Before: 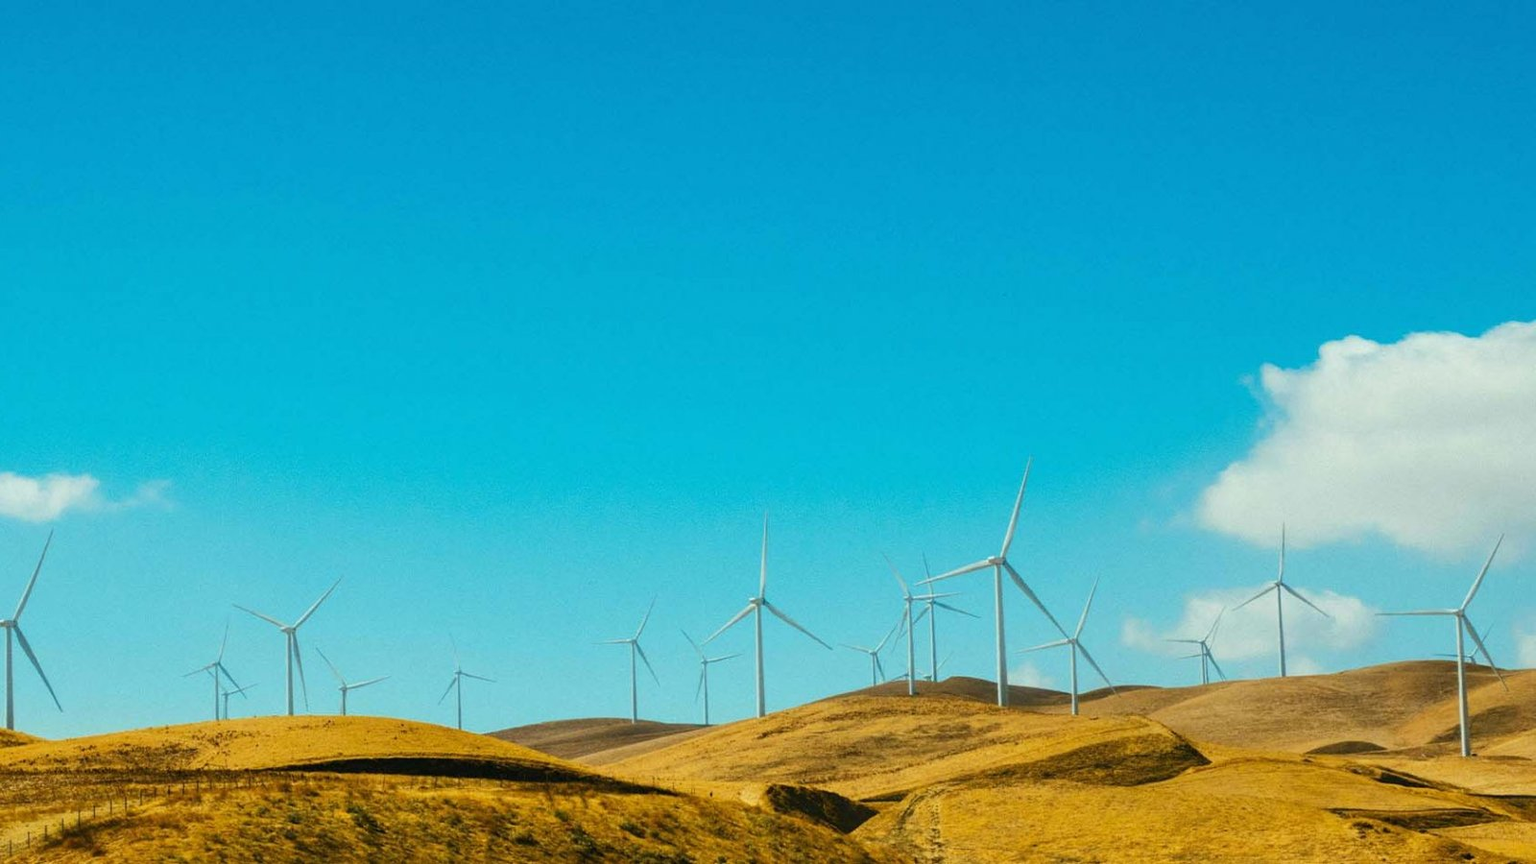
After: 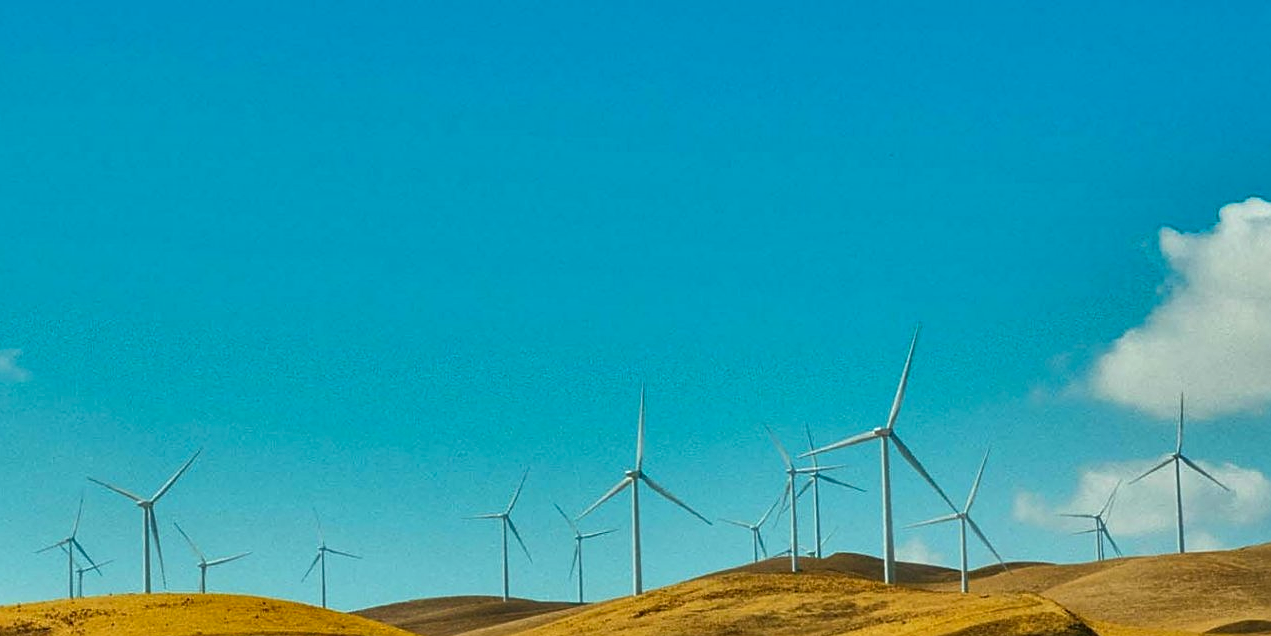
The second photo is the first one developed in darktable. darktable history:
crop: left 9.712%, top 16.928%, right 10.845%, bottom 12.332%
shadows and highlights: radius 108.52, shadows 40.68, highlights -72.88, low approximation 0.01, soften with gaussian
sharpen: on, module defaults
